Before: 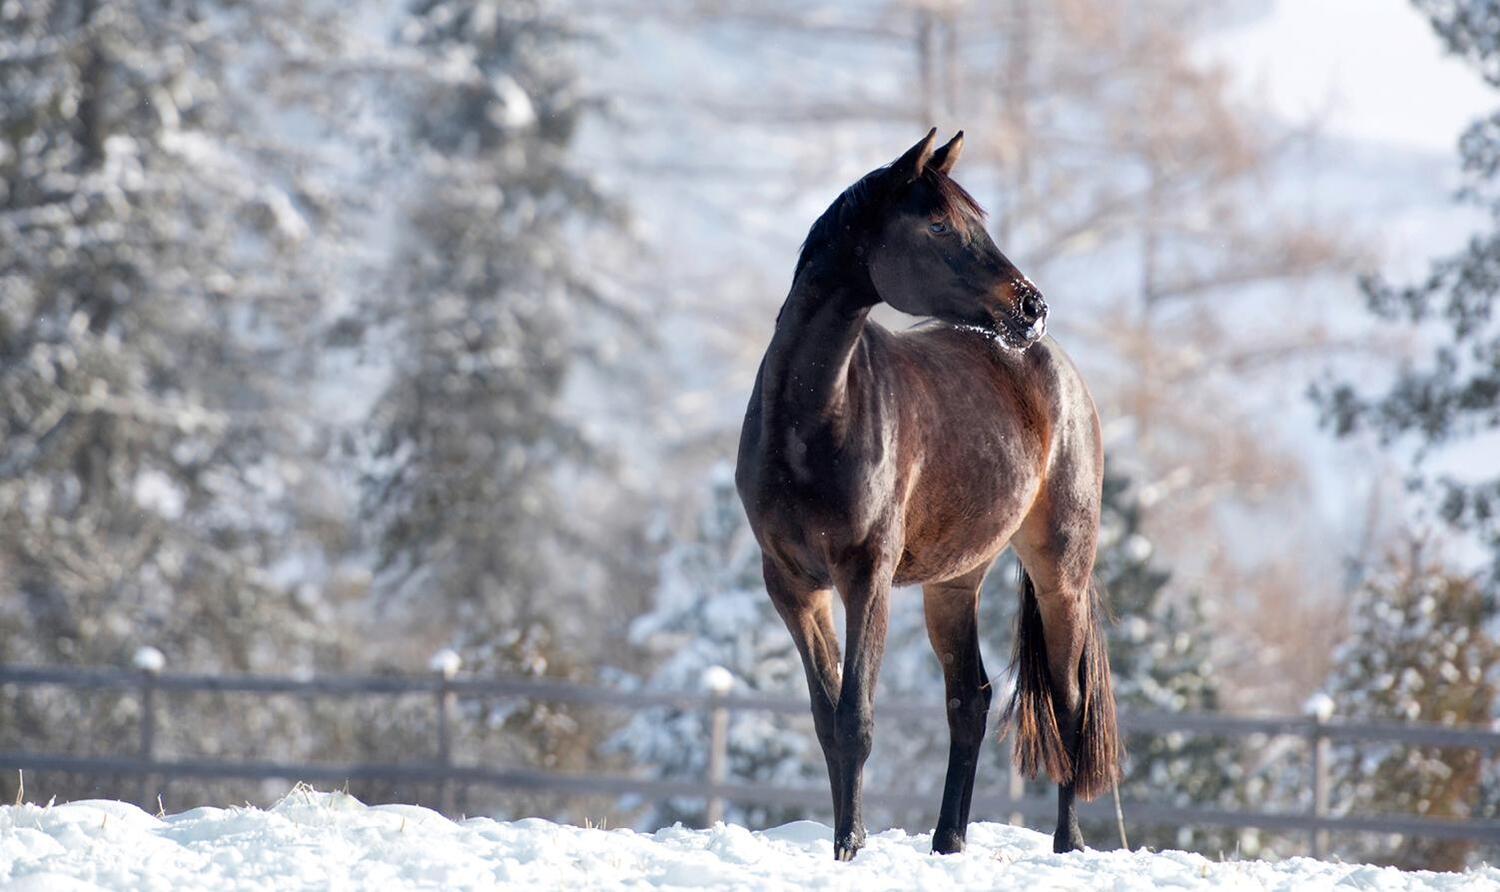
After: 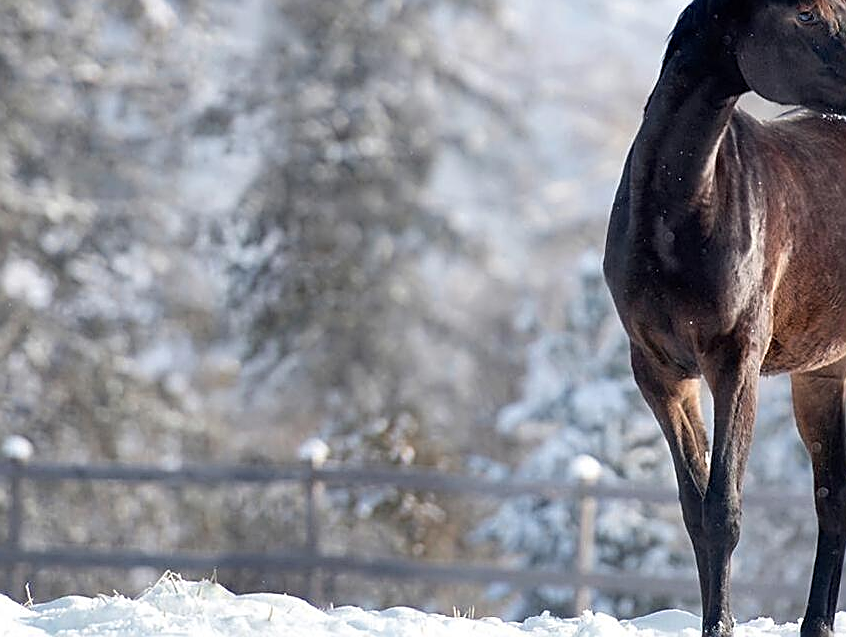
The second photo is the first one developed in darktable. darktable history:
crop: left 8.816%, top 23.748%, right 34.726%, bottom 4.787%
sharpen: amount 0.899
